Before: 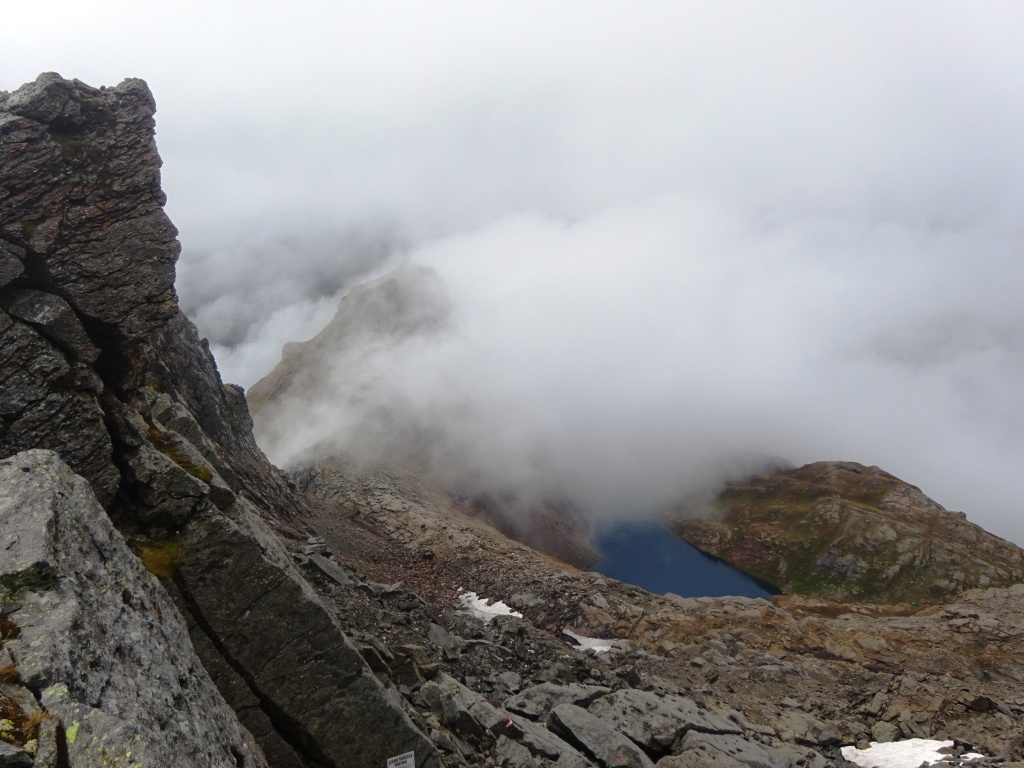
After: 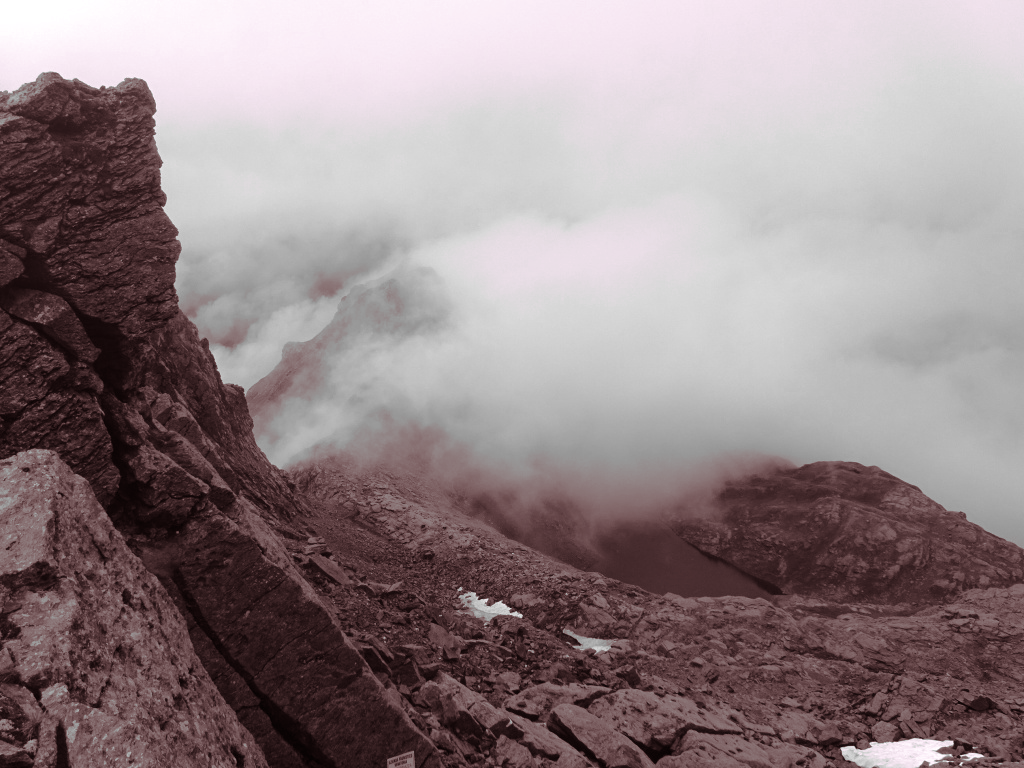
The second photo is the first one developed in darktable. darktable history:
split-toning: highlights › hue 298.8°, highlights › saturation 0.73, compress 41.76%
color zones: curves: ch0 [(0, 0.465) (0.092, 0.596) (0.289, 0.464) (0.429, 0.453) (0.571, 0.464) (0.714, 0.455) (0.857, 0.462) (1, 0.465)]
monochrome: a 0, b 0, size 0.5, highlights 0.57
